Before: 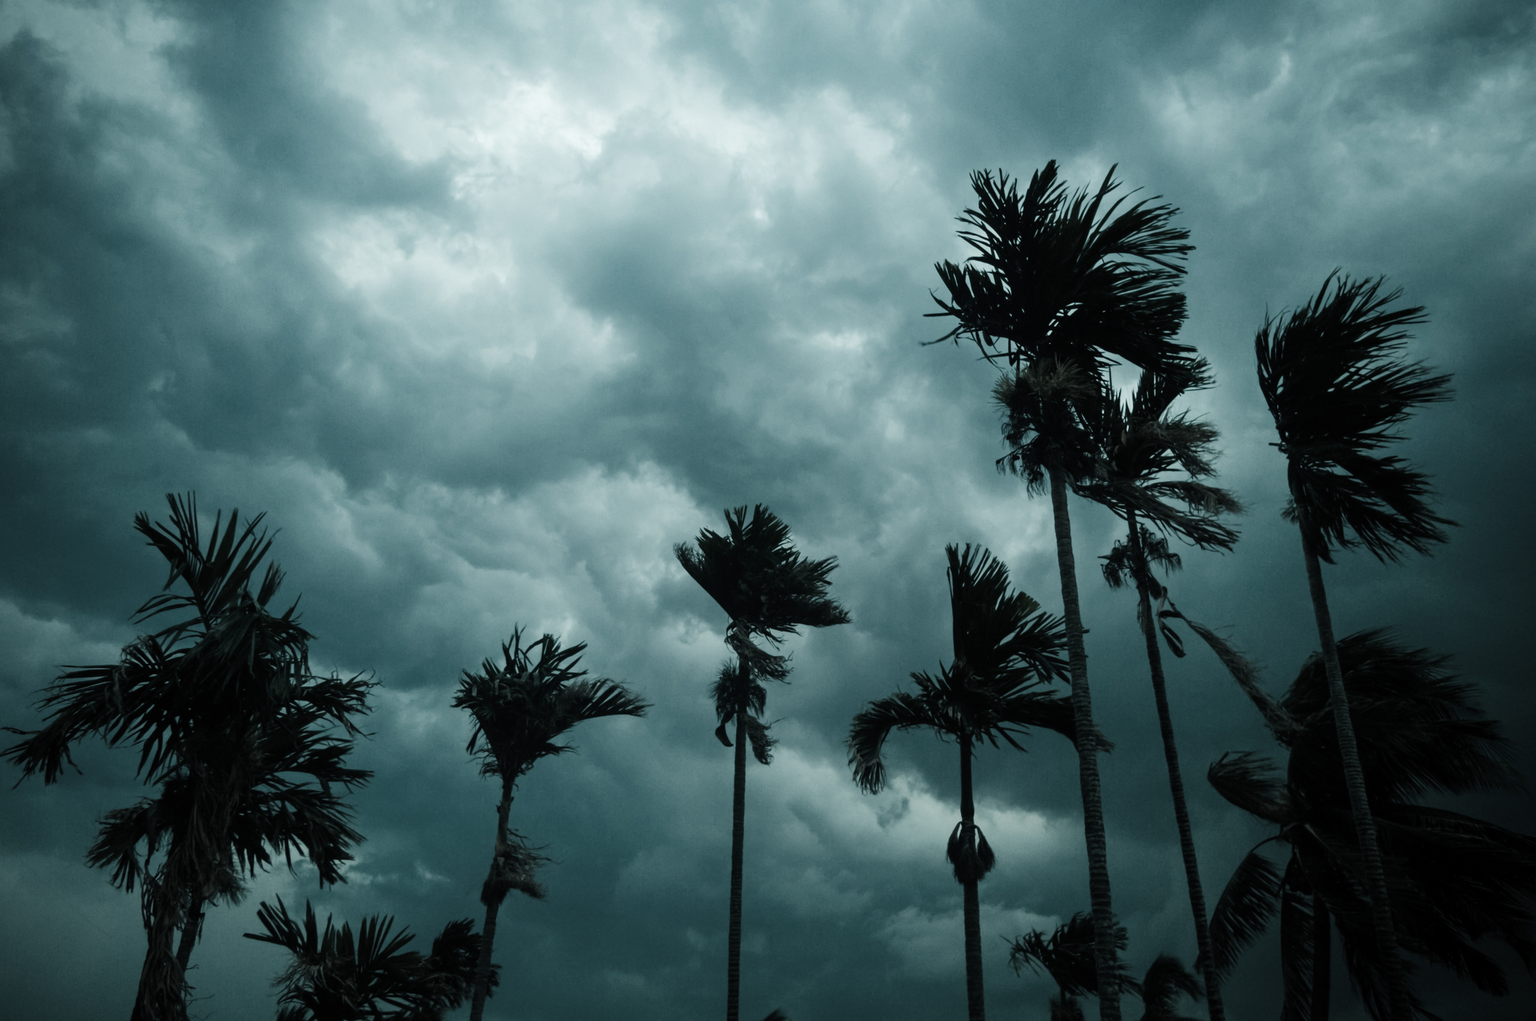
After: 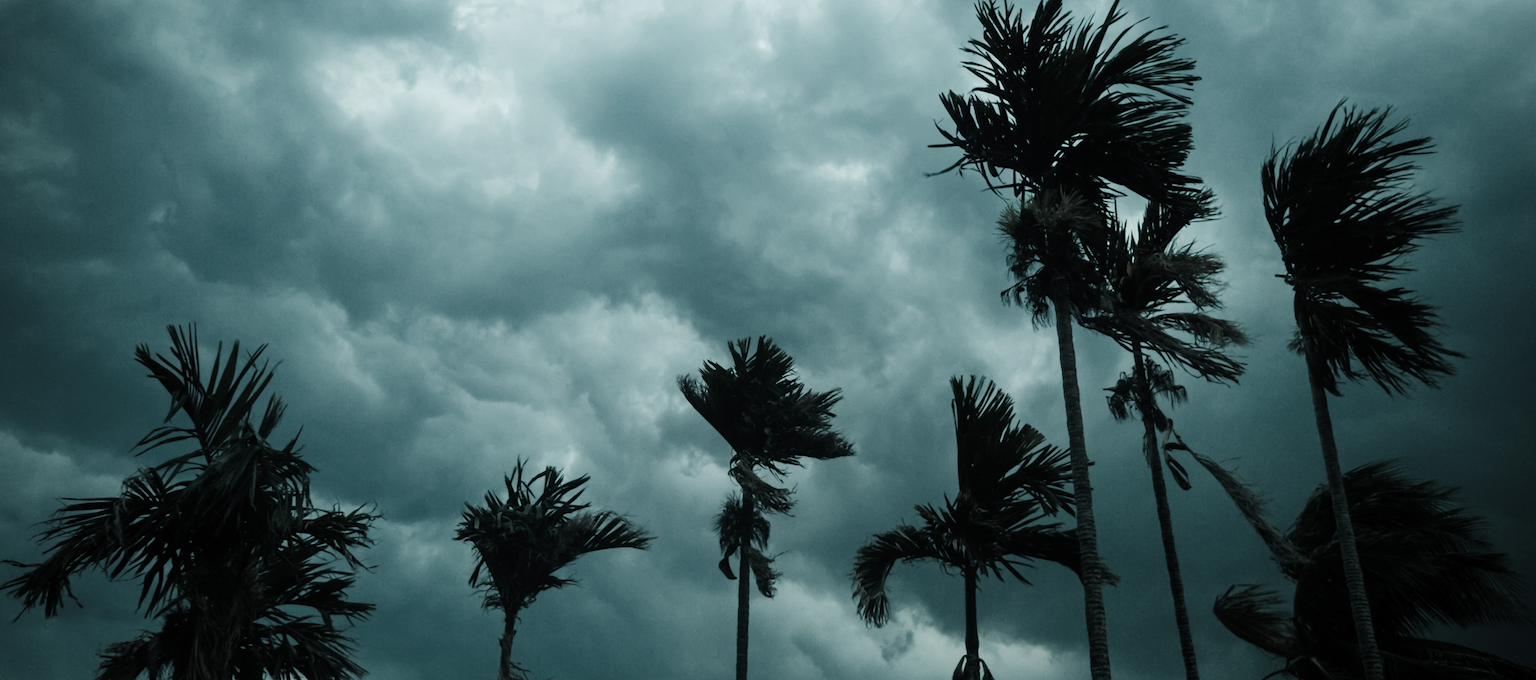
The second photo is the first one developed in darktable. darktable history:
crop: top 16.672%, bottom 16.72%
